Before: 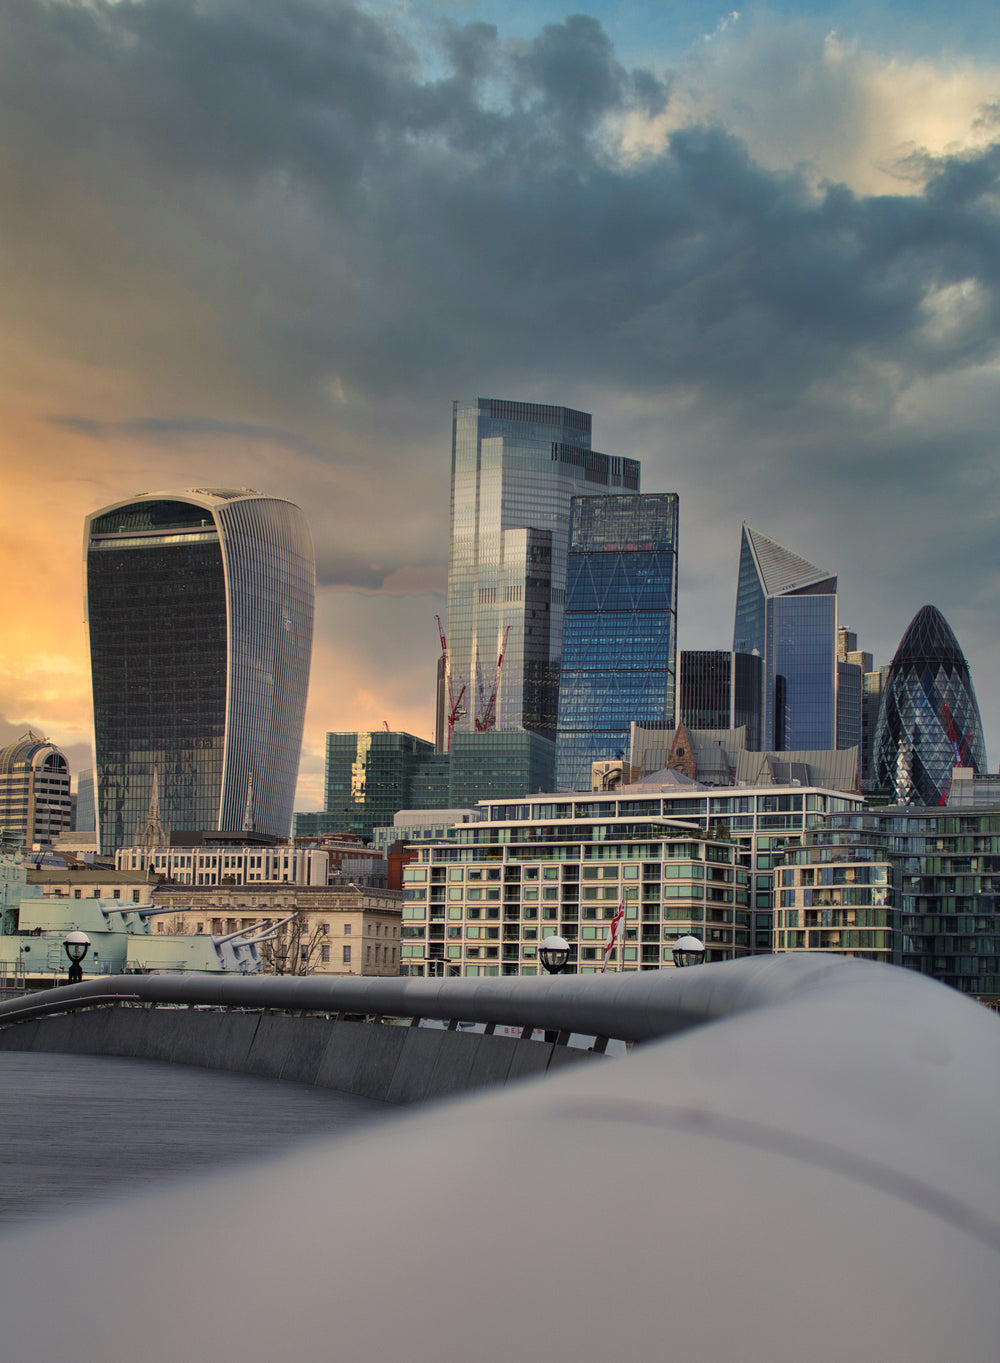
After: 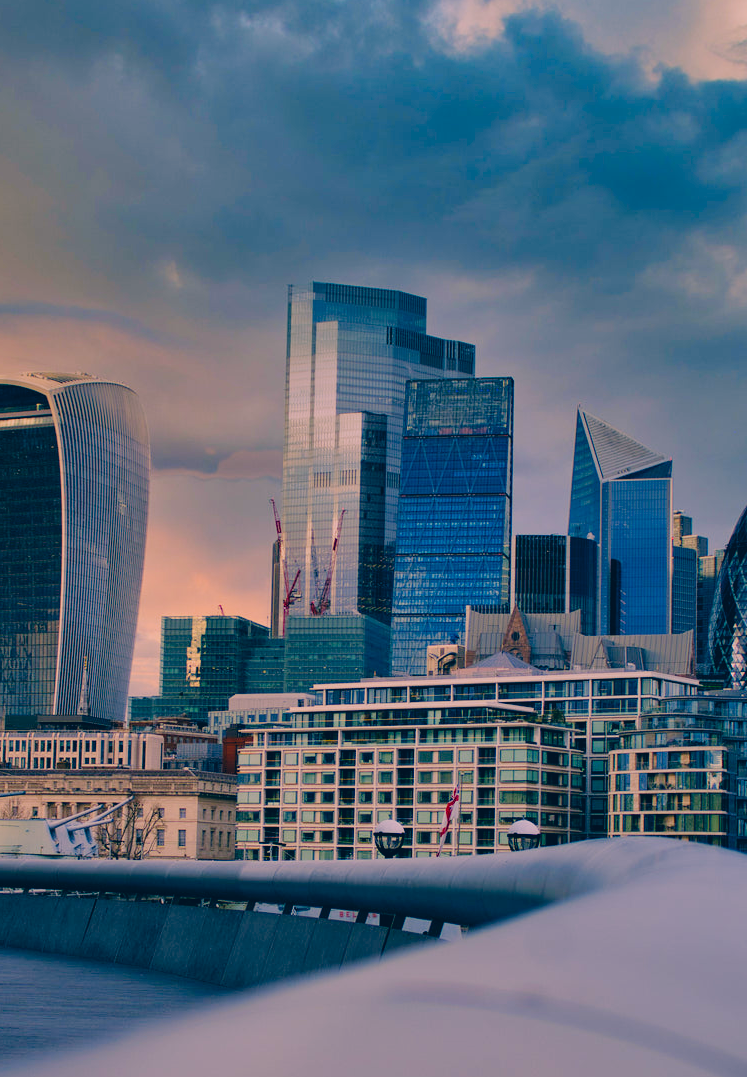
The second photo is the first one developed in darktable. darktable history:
crop: left 16.554%, top 8.532%, right 8.665%, bottom 12.416%
color correction: highlights a* 16.84, highlights b* 0.331, shadows a* -14.78, shadows b* -14.38, saturation 1.46
filmic rgb: black relative exposure -7.65 EV, white relative exposure 4.56 EV, hardness 3.61, preserve chrominance no, color science v3 (2019), use custom middle-gray values true
